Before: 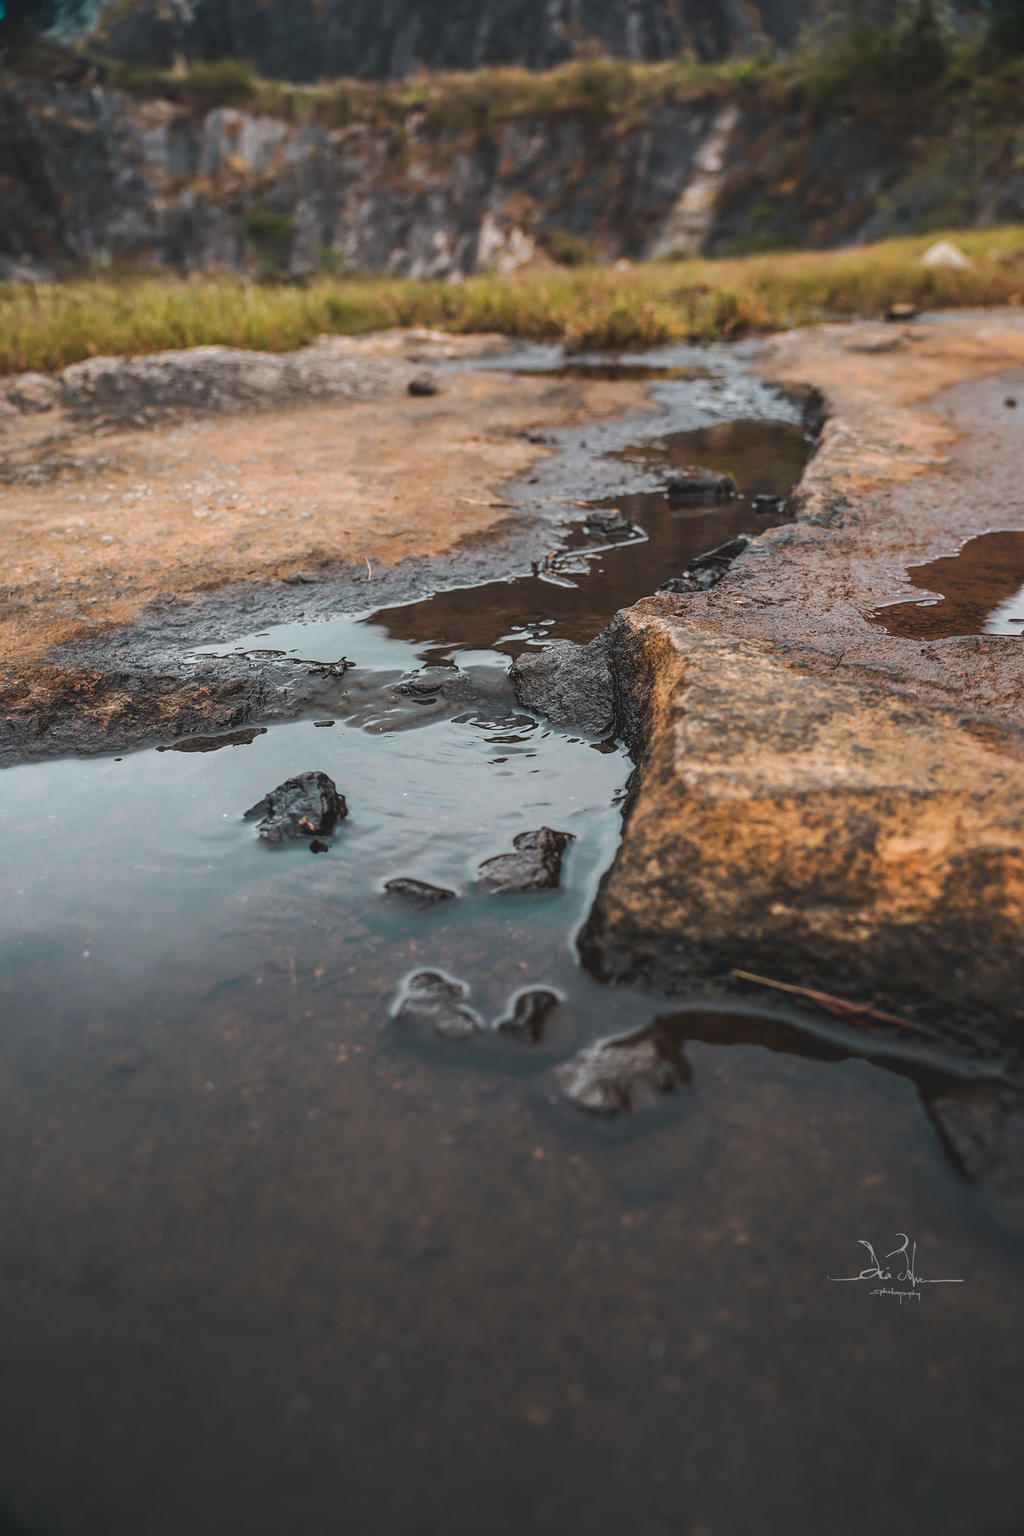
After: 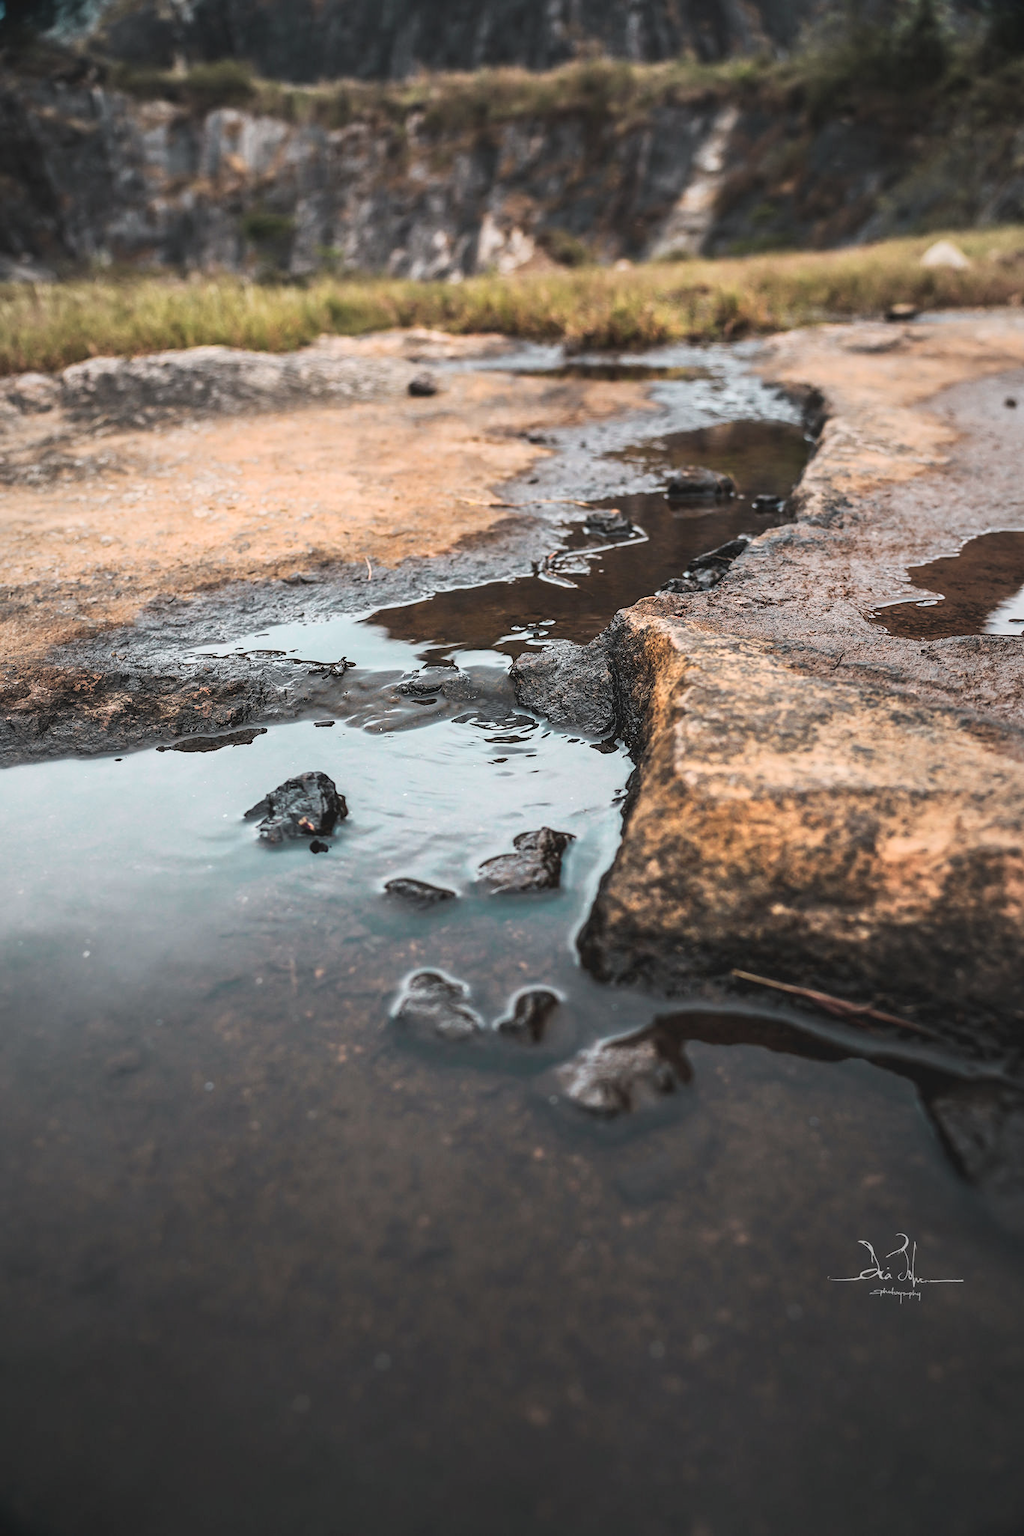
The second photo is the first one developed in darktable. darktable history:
base curve: curves: ch0 [(0, 0) (0.005, 0.002) (0.193, 0.295) (0.399, 0.664) (0.75, 0.928) (1, 1)]
vignetting: fall-off start 18.21%, fall-off radius 137.95%, brightness -0.207, center (-0.078, 0.066), width/height ratio 0.62, shape 0.59
